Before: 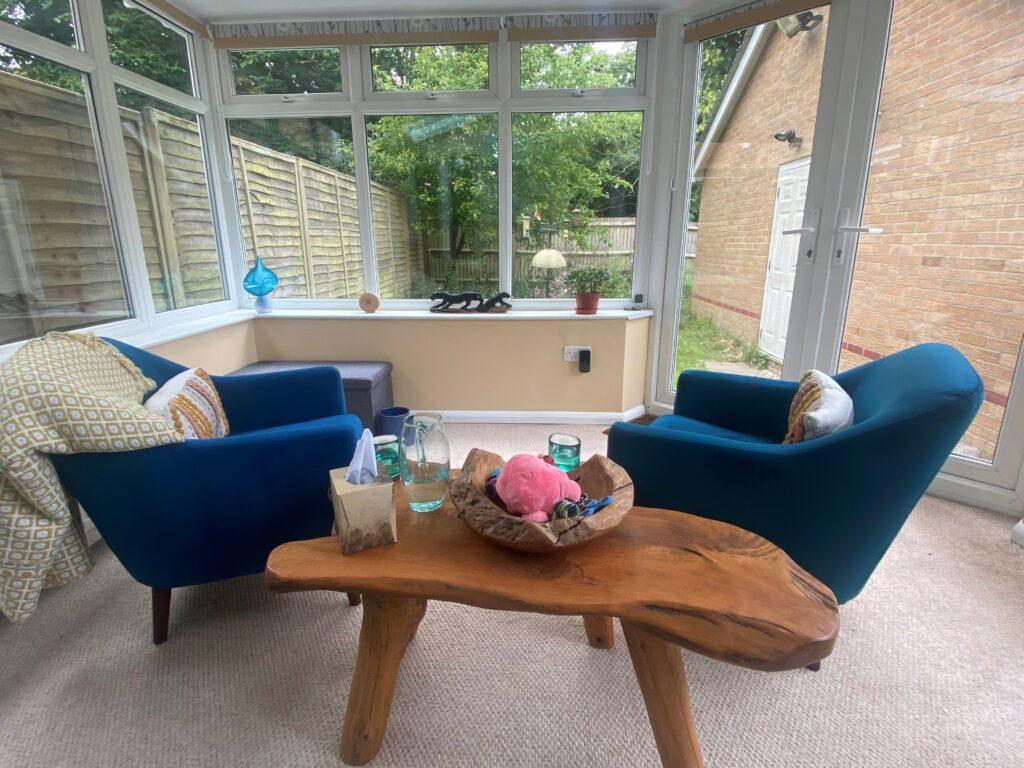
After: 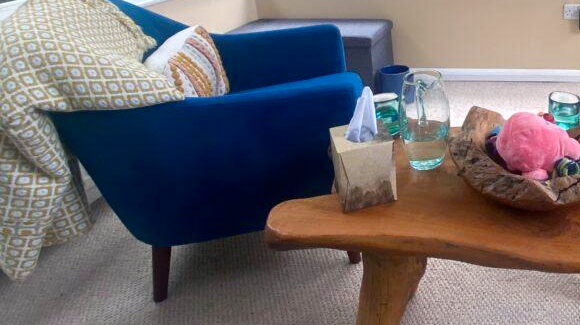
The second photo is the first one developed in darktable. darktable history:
color balance rgb: power › chroma 1.016%, power › hue 254.41°, highlights gain › luminance 14.488%, perceptual saturation grading › global saturation 0.138%, perceptual saturation grading › highlights -18.413%, perceptual saturation grading › mid-tones 7.21%, perceptual saturation grading › shadows 28.2%
crop: top 44.561%, right 43.306%, bottom 13.005%
